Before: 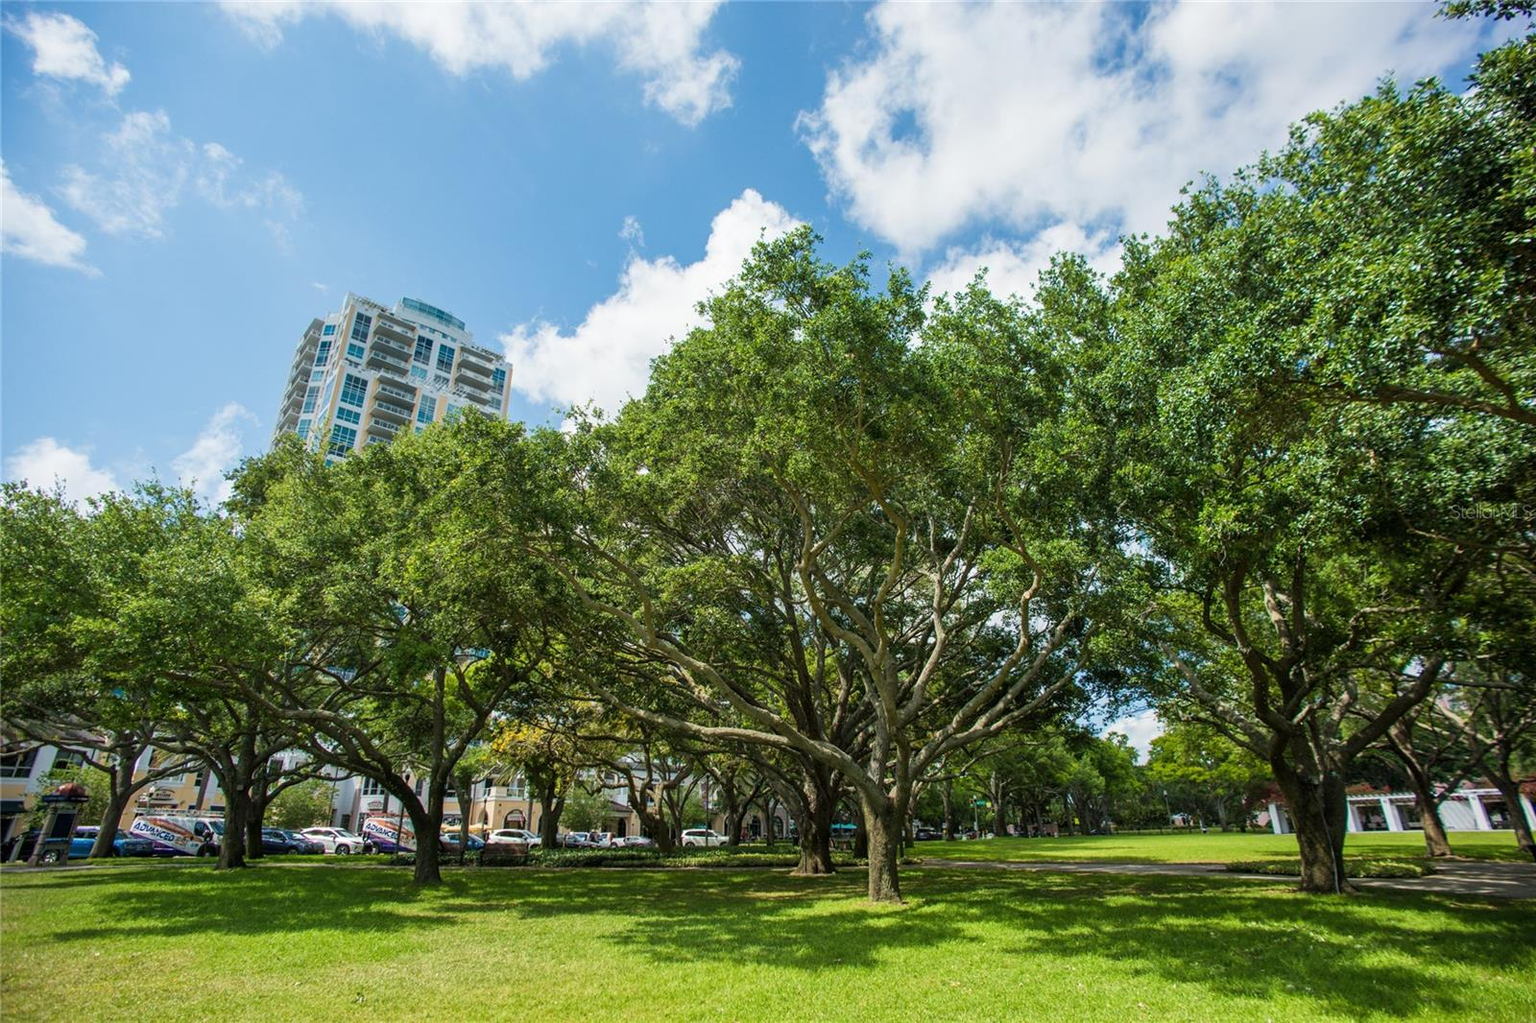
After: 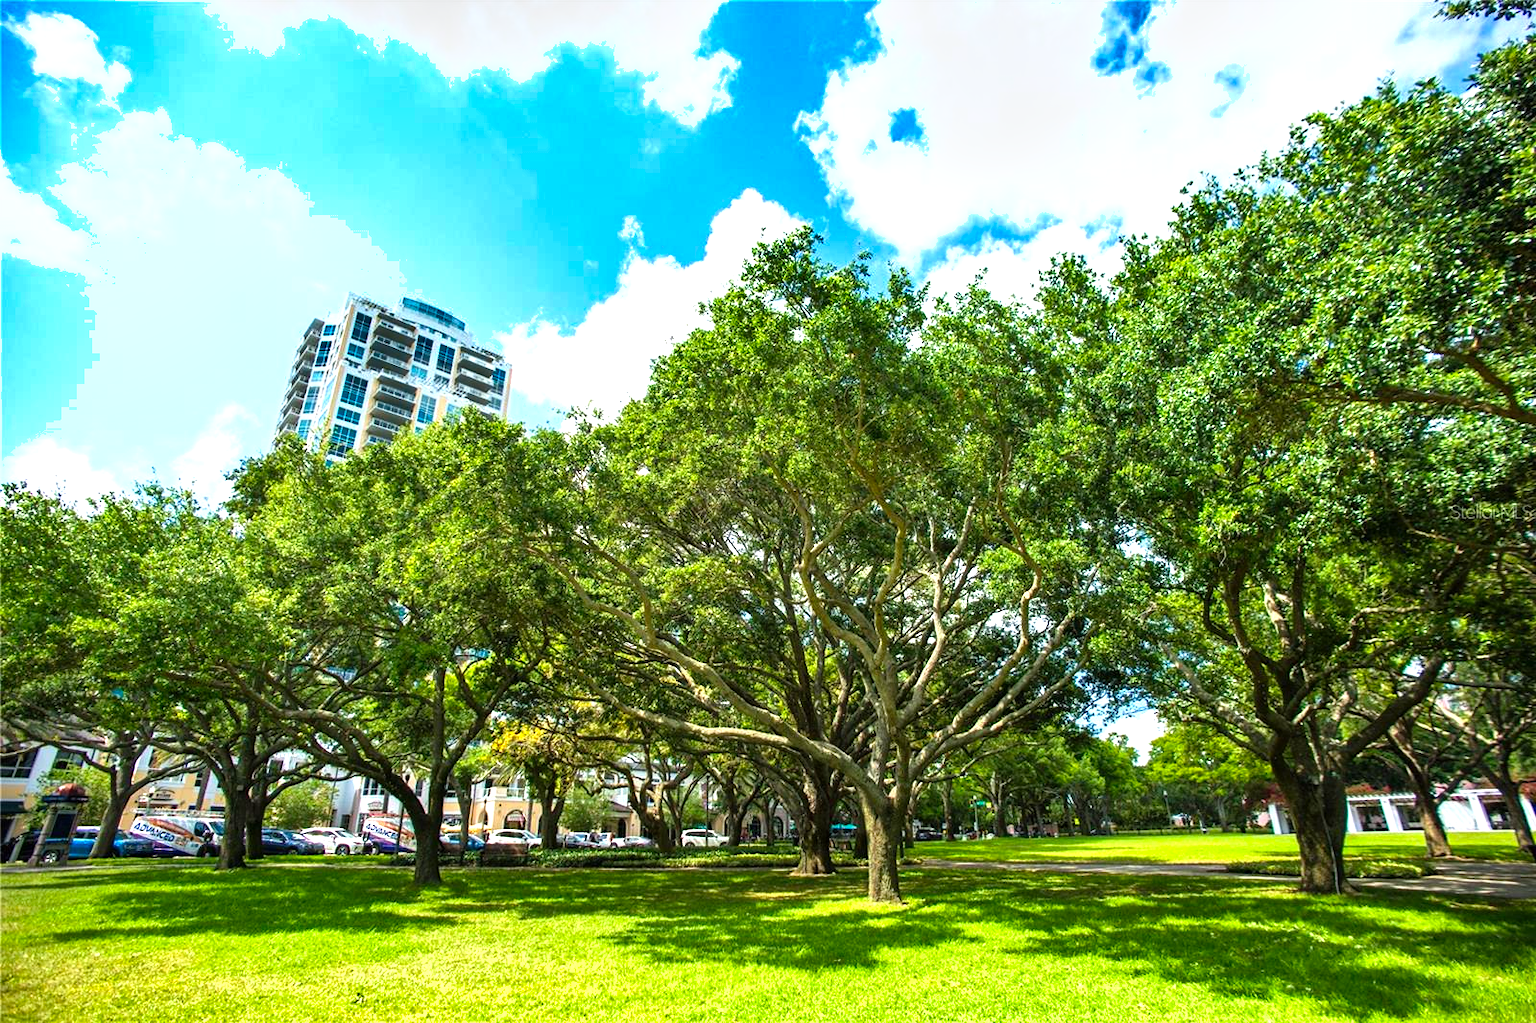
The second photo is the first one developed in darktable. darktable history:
levels: levels [0, 0.374, 0.749]
contrast brightness saturation: contrast 0.039, saturation 0.159
shadows and highlights: shadows 22.61, highlights -48.64, soften with gaussian
